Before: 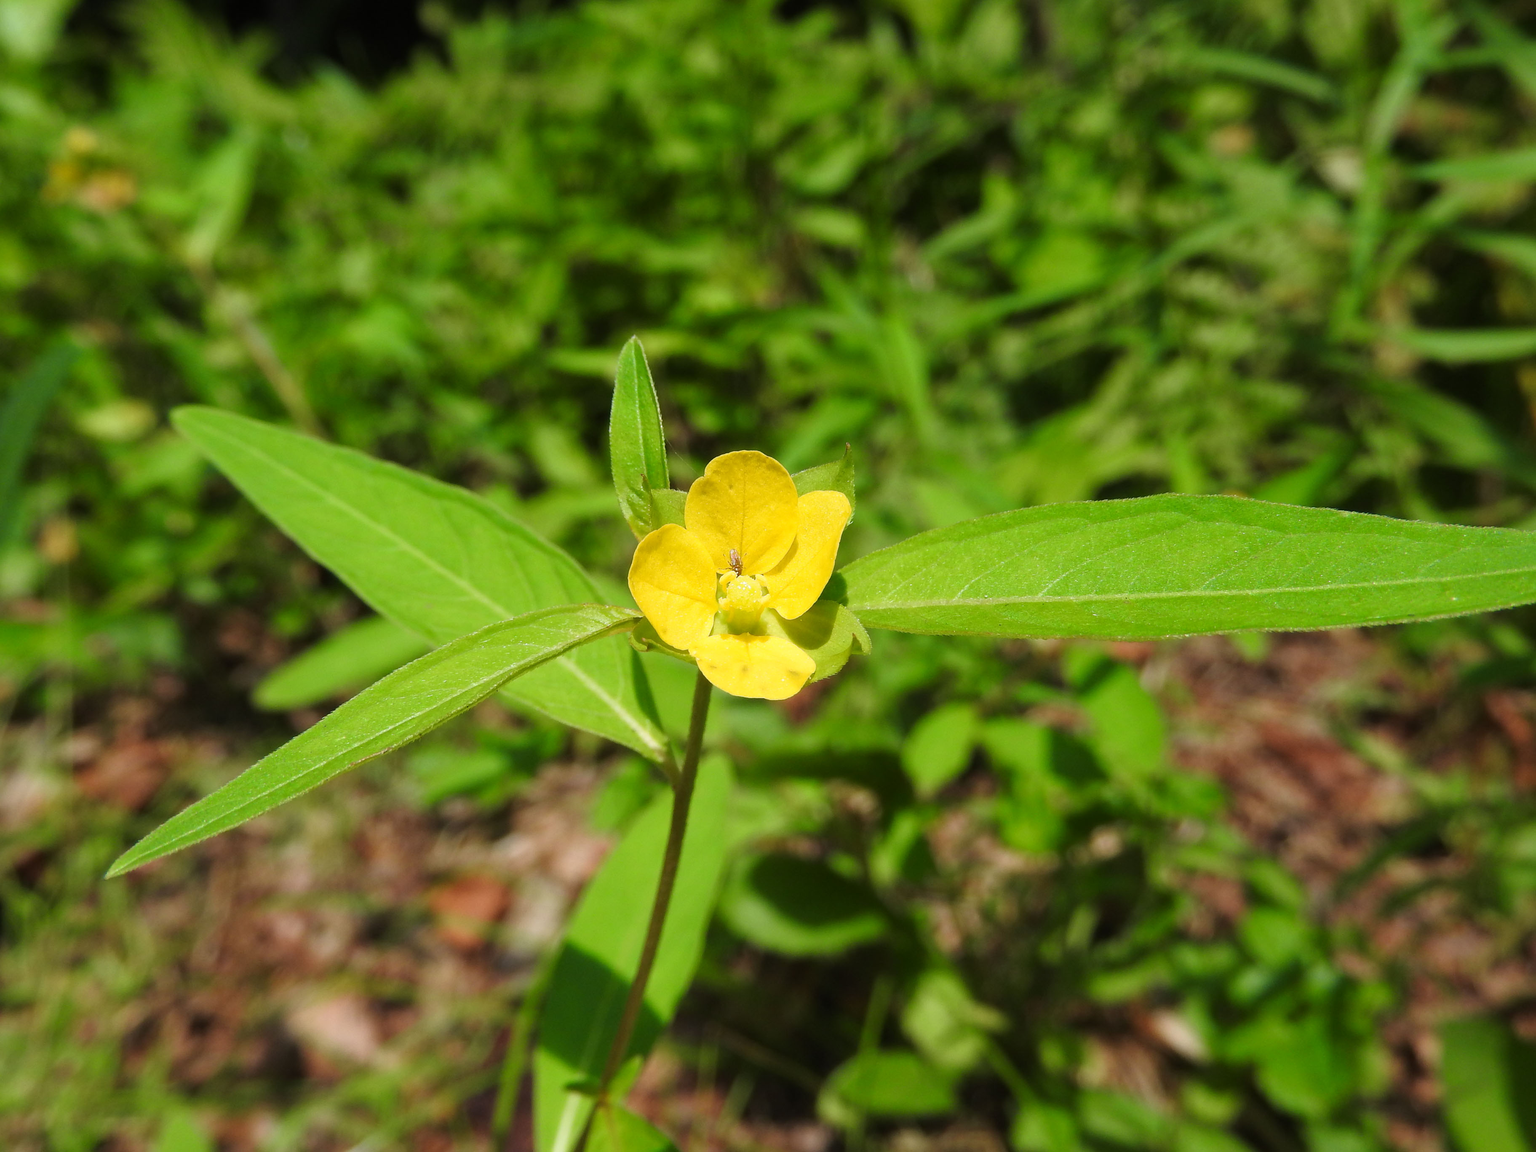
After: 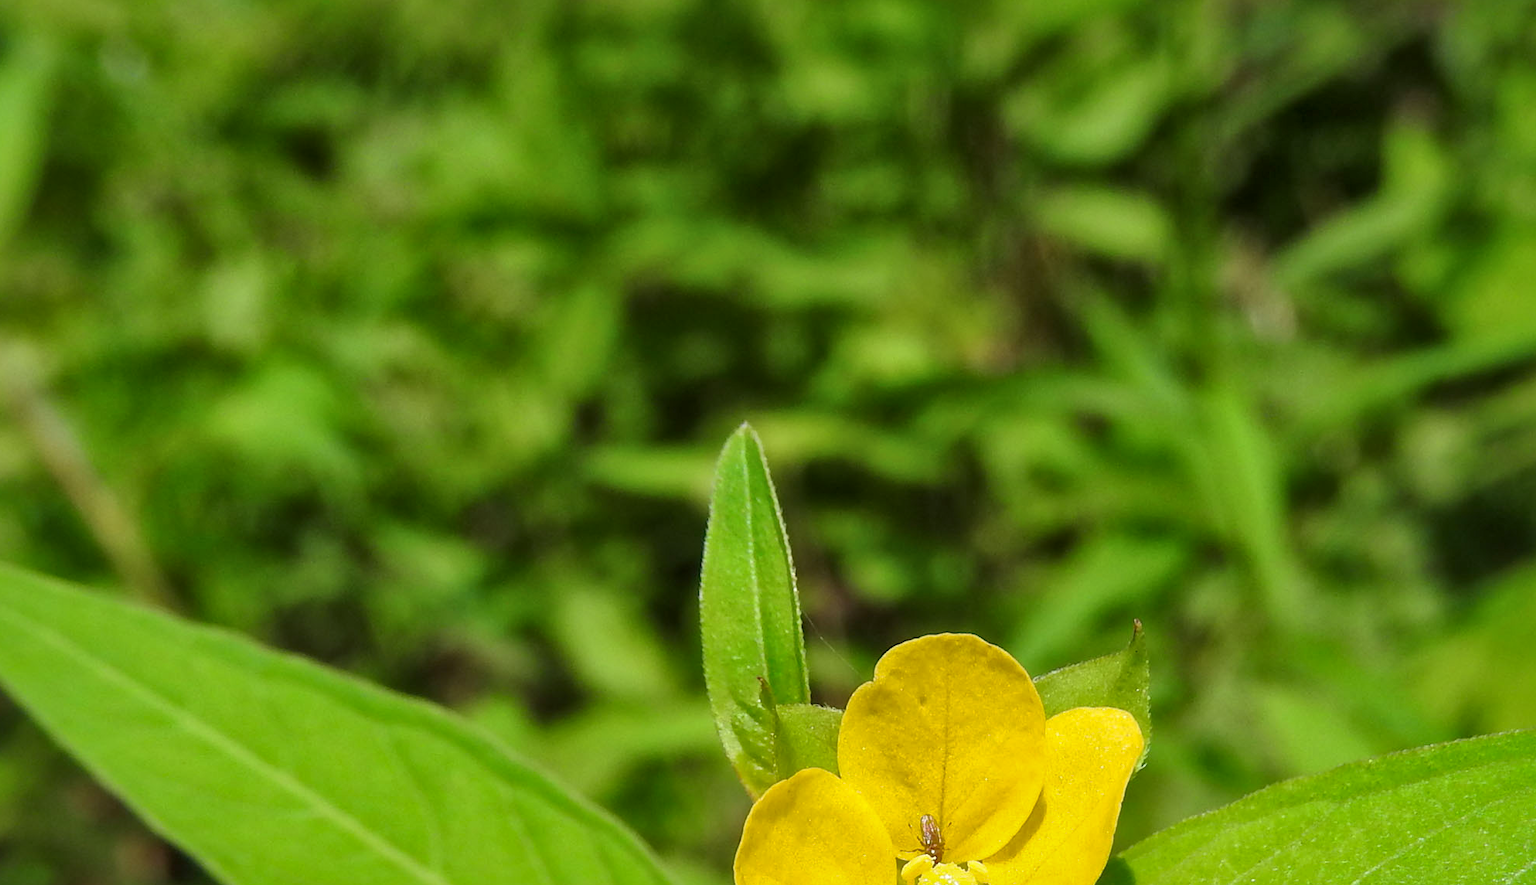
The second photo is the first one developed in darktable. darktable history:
crop: left 14.887%, top 9.166%, right 30.618%, bottom 48.932%
shadows and highlights: on, module defaults
local contrast: mode bilateral grid, contrast 21, coarseness 50, detail 132%, midtone range 0.2
